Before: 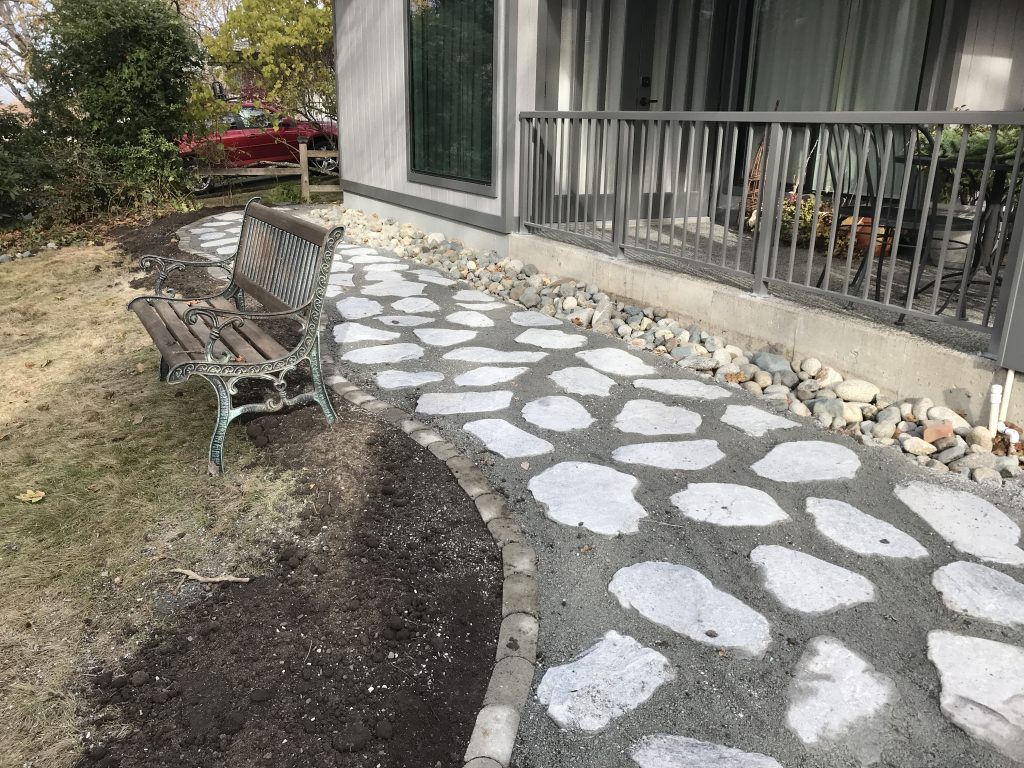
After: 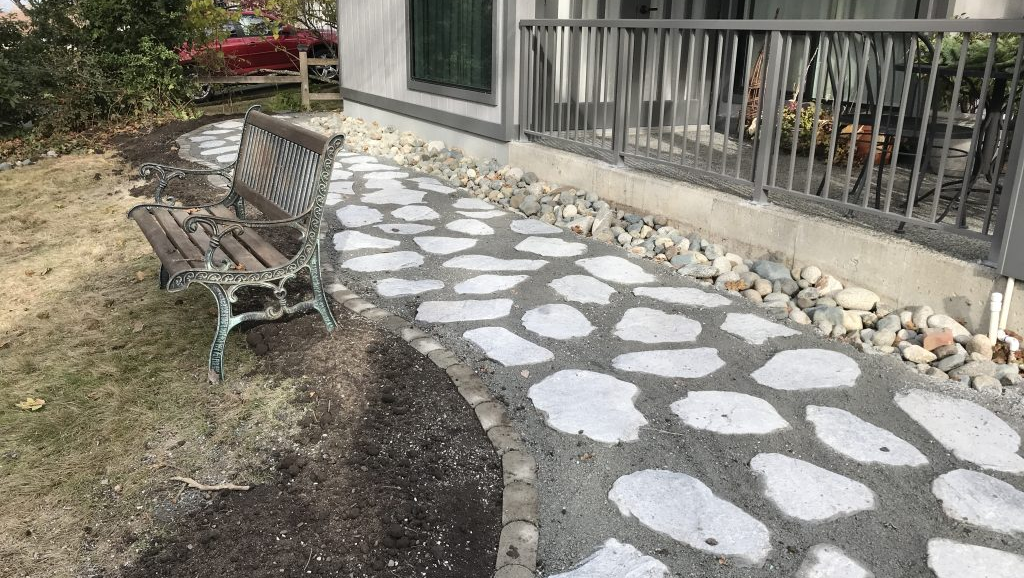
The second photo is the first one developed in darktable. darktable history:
crop and rotate: top 12.086%, bottom 12.559%
